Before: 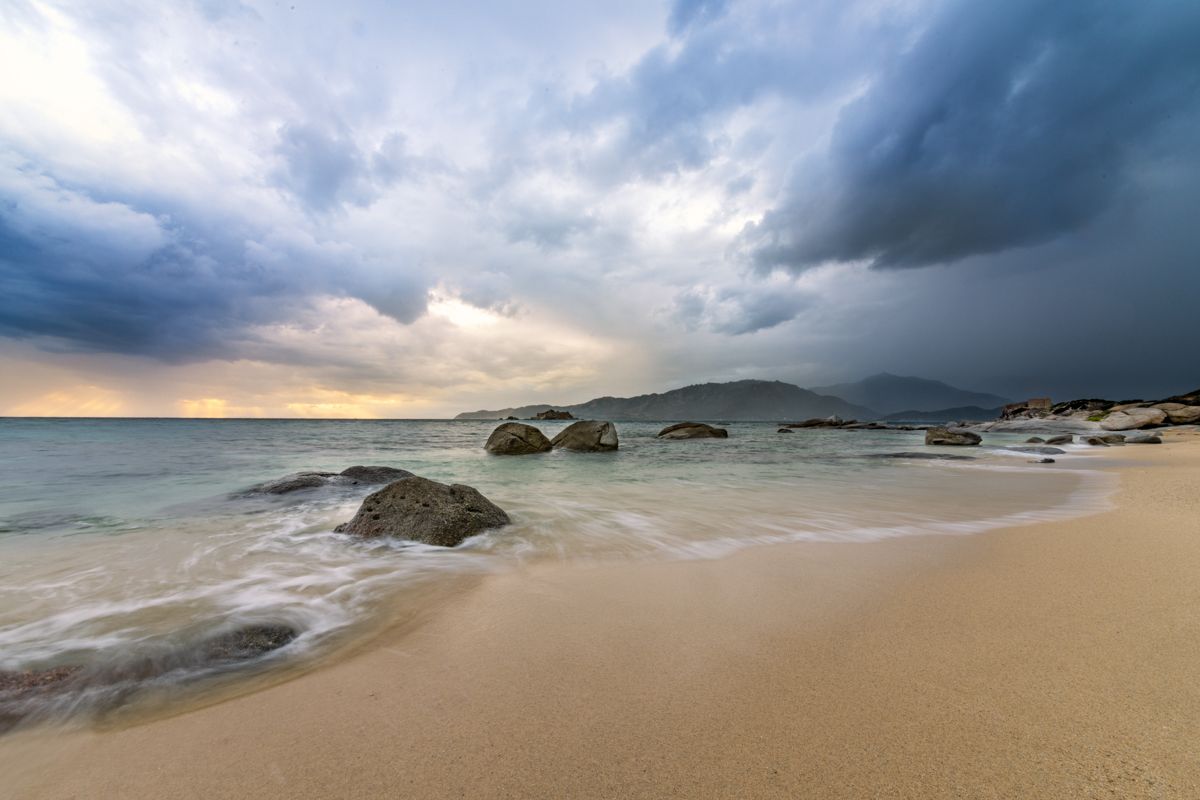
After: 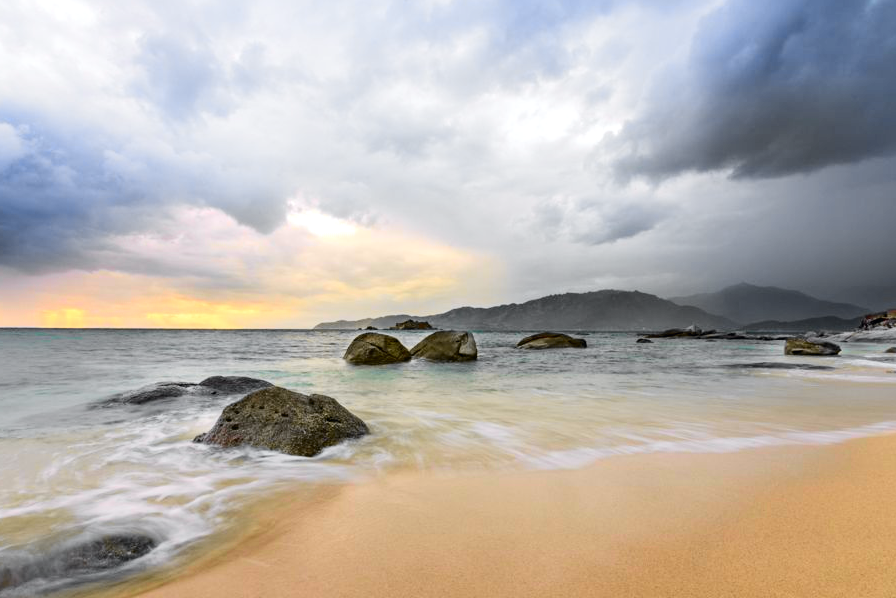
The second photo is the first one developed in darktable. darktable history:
exposure: exposure 0.2 EV, compensate highlight preservation false
crop and rotate: left 11.831%, top 11.346%, right 13.429%, bottom 13.899%
tone curve: curves: ch0 [(0, 0) (0.071, 0.047) (0.266, 0.26) (0.491, 0.552) (0.753, 0.818) (1, 0.983)]; ch1 [(0, 0) (0.346, 0.307) (0.408, 0.369) (0.463, 0.443) (0.482, 0.493) (0.502, 0.5) (0.517, 0.518) (0.546, 0.587) (0.588, 0.643) (0.651, 0.709) (1, 1)]; ch2 [(0, 0) (0.346, 0.34) (0.434, 0.46) (0.485, 0.494) (0.5, 0.494) (0.517, 0.503) (0.535, 0.545) (0.583, 0.634) (0.625, 0.686) (1, 1)], color space Lab, independent channels, preserve colors none
